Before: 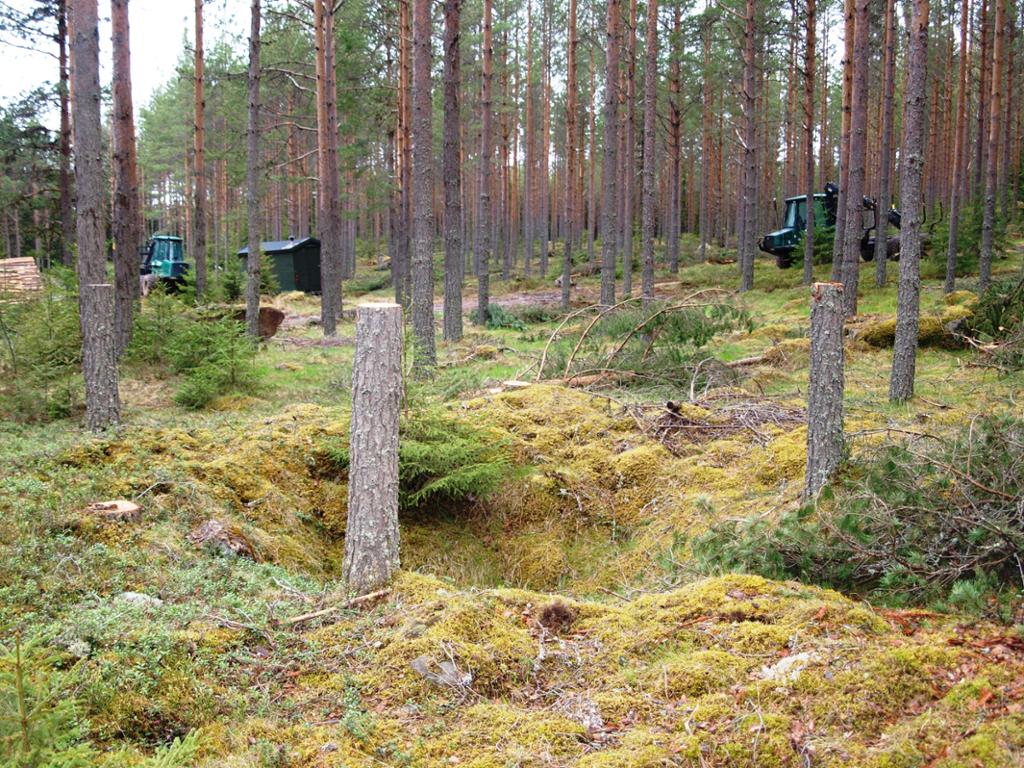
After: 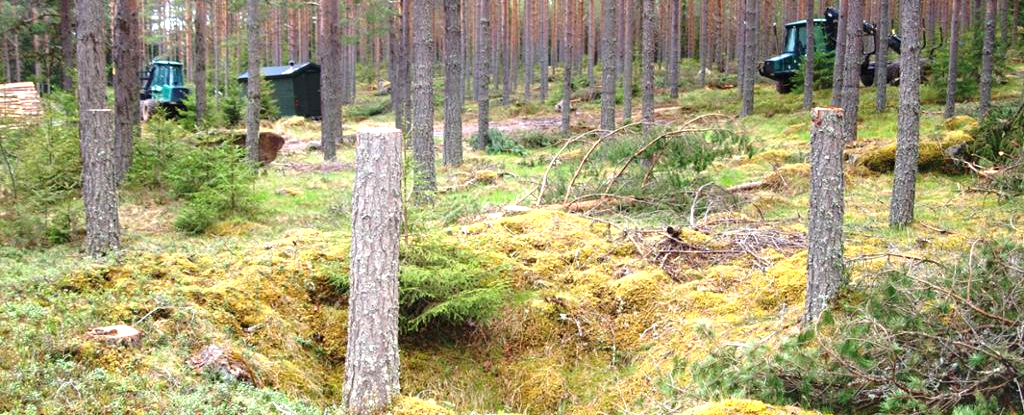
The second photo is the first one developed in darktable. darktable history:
exposure: black level correction 0, exposure 0.701 EV, compensate highlight preservation false
crop and rotate: top 22.824%, bottom 23.053%
